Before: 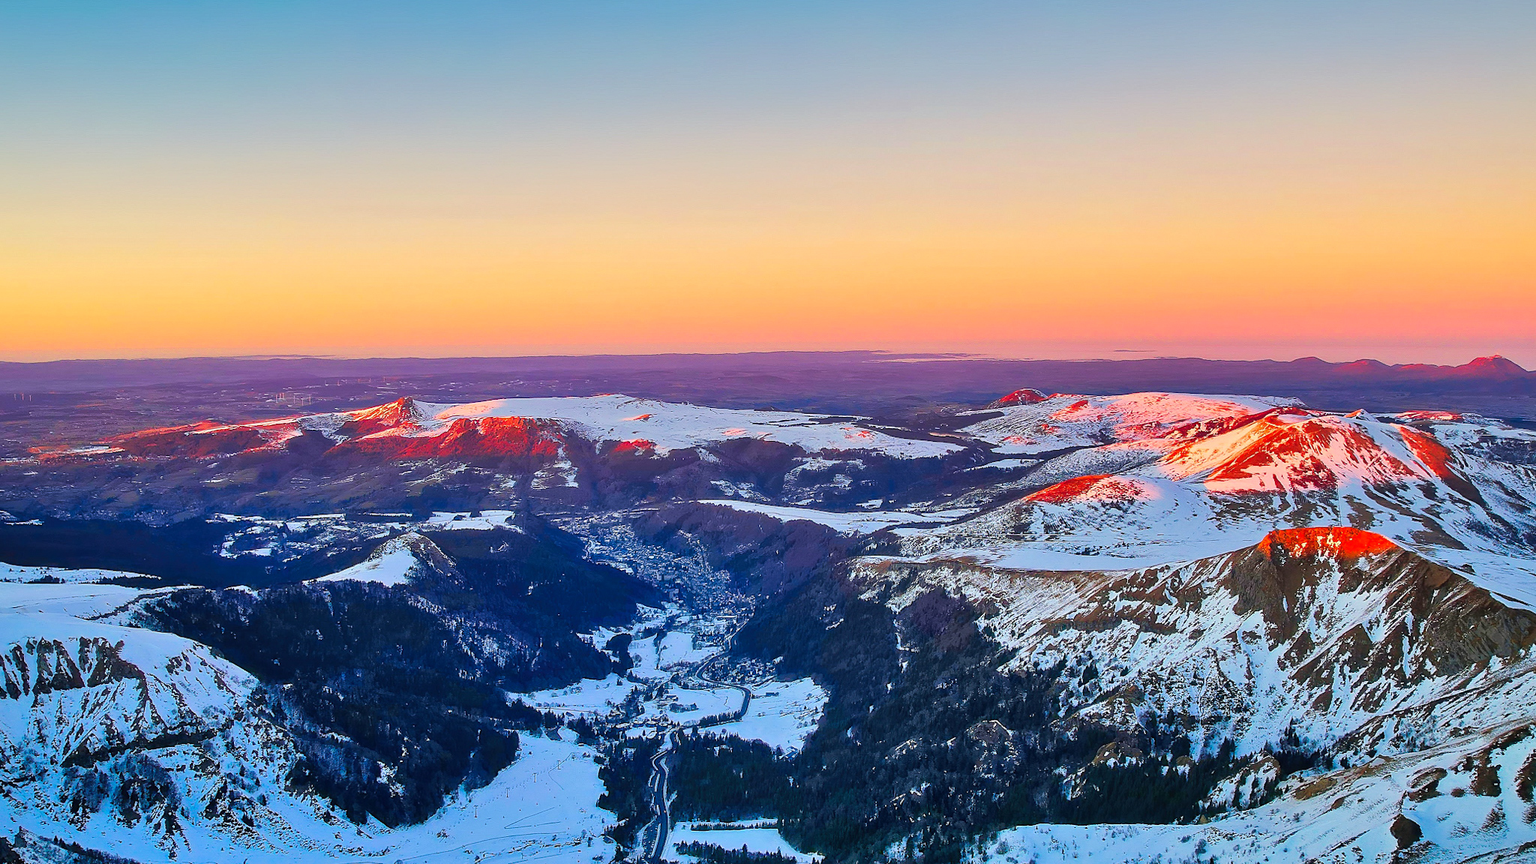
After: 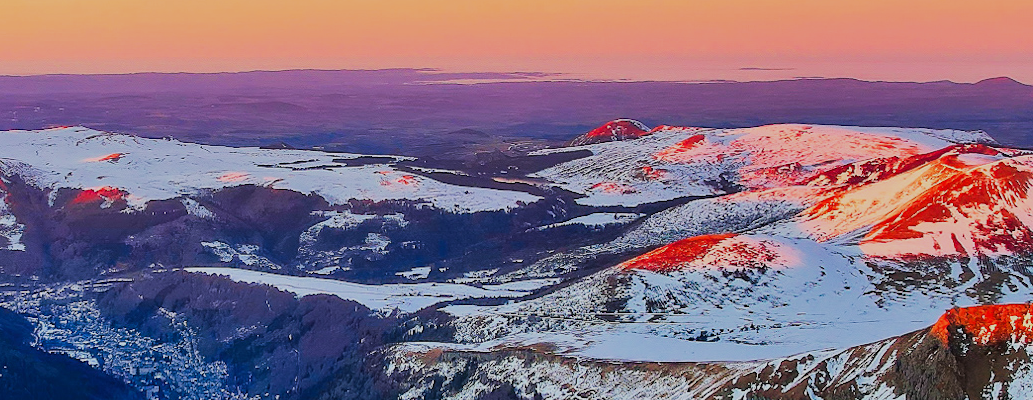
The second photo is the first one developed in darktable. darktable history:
filmic rgb: black relative exposure -7.65 EV, white relative exposure 4.56 EV, hardness 3.61, contrast 1.051
crop: left 36.459%, top 34.666%, right 13.098%, bottom 30.534%
